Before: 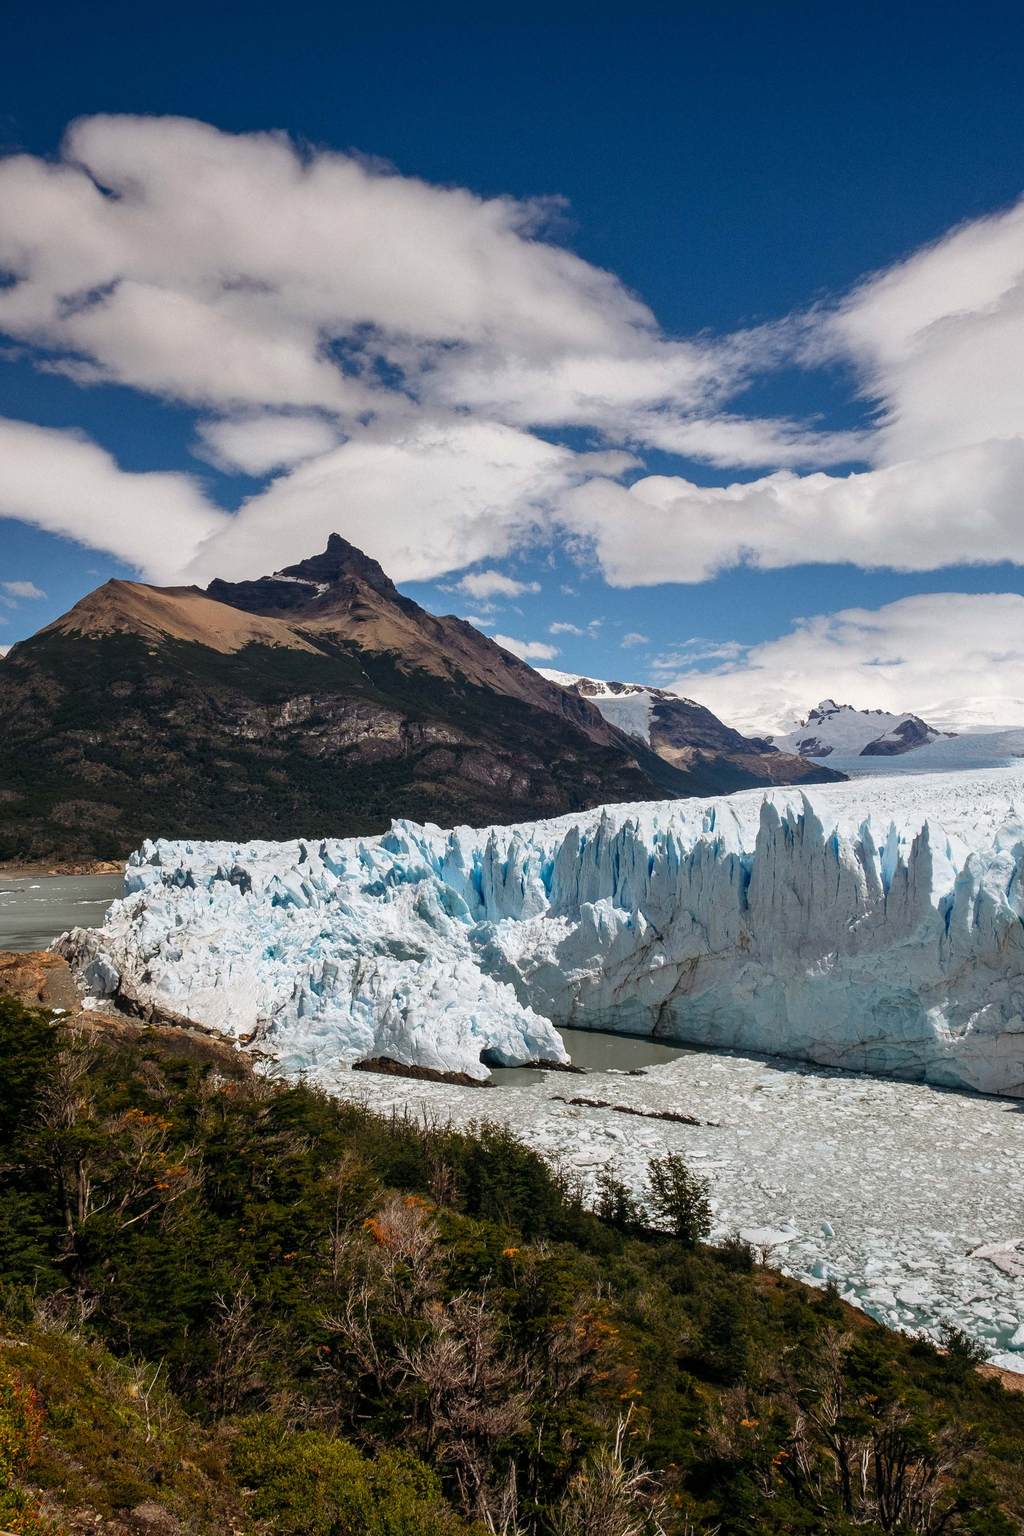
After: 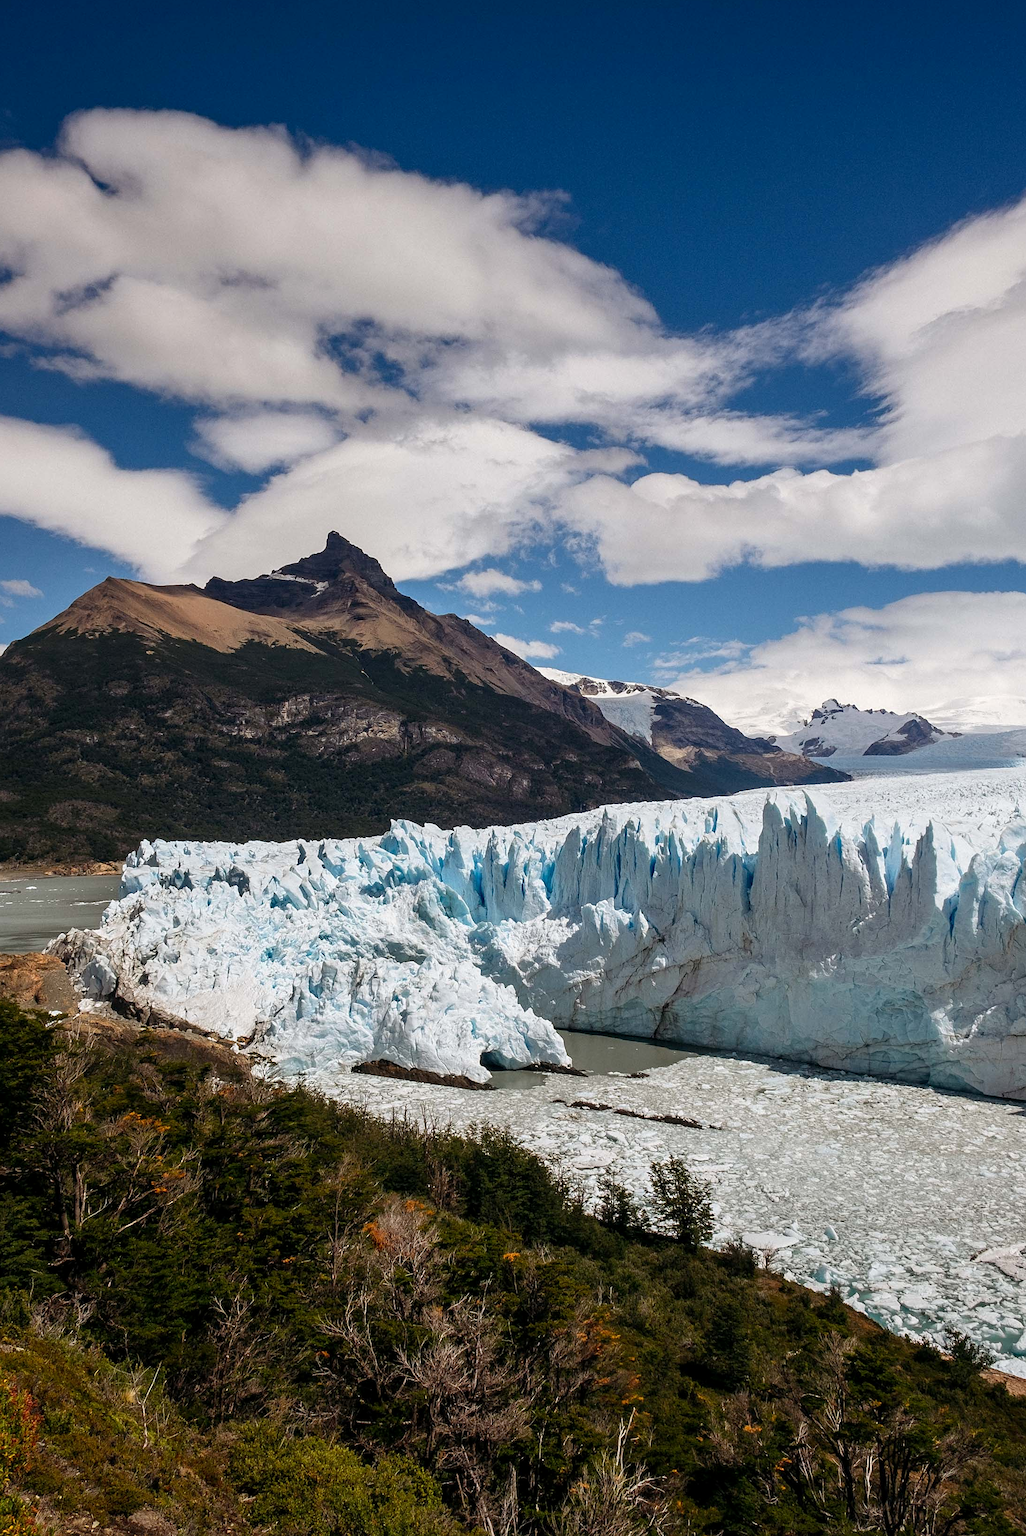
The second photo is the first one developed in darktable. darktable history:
exposure: black level correction 0.001, compensate highlight preservation false
sharpen: amount 0.2
color balance: on, module defaults
crop: left 0.434%, top 0.485%, right 0.244%, bottom 0.386%
